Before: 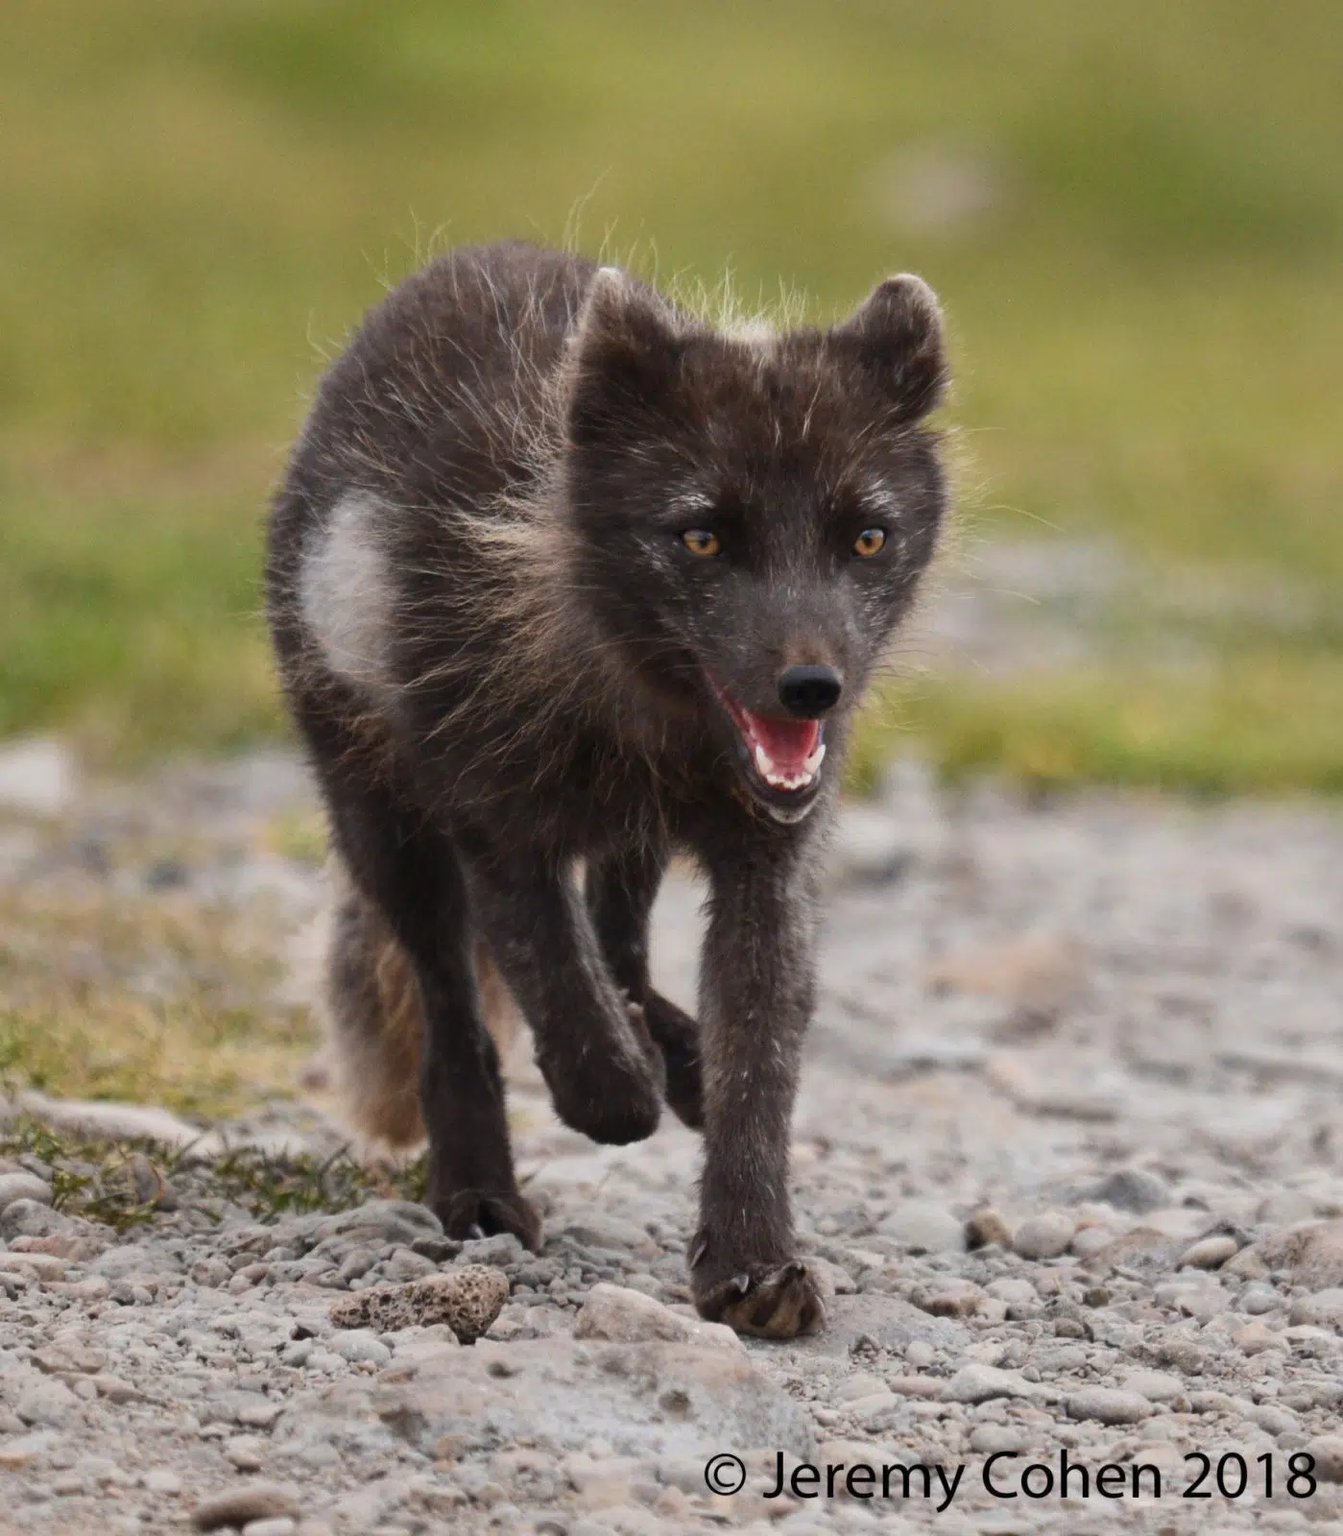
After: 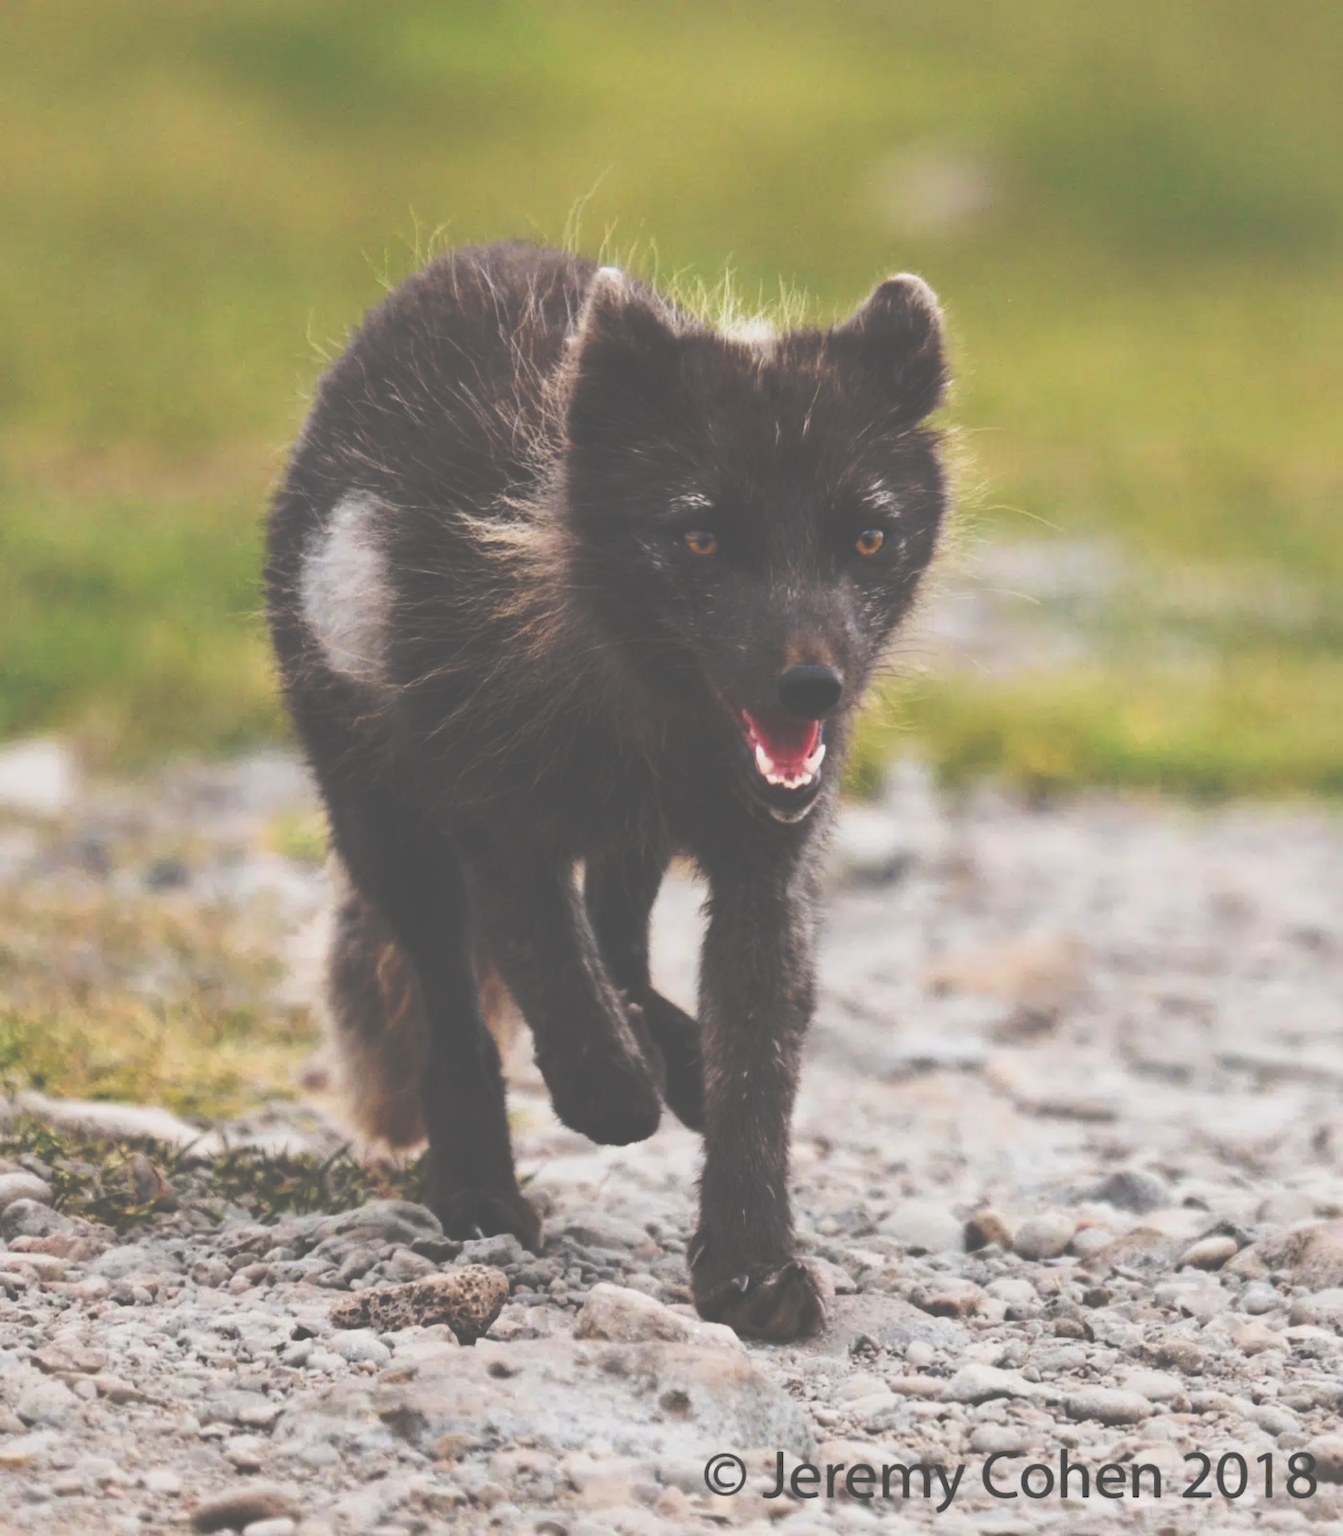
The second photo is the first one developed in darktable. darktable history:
lowpass: radius 0.5, unbound 0
tone curve: curves: ch0 [(0, 0) (0.003, 0.319) (0.011, 0.319) (0.025, 0.323) (0.044, 0.323) (0.069, 0.327) (0.1, 0.33) (0.136, 0.338) (0.177, 0.348) (0.224, 0.361) (0.277, 0.374) (0.335, 0.398) (0.399, 0.444) (0.468, 0.516) (0.543, 0.595) (0.623, 0.694) (0.709, 0.793) (0.801, 0.883) (0.898, 0.942) (1, 1)], preserve colors none
